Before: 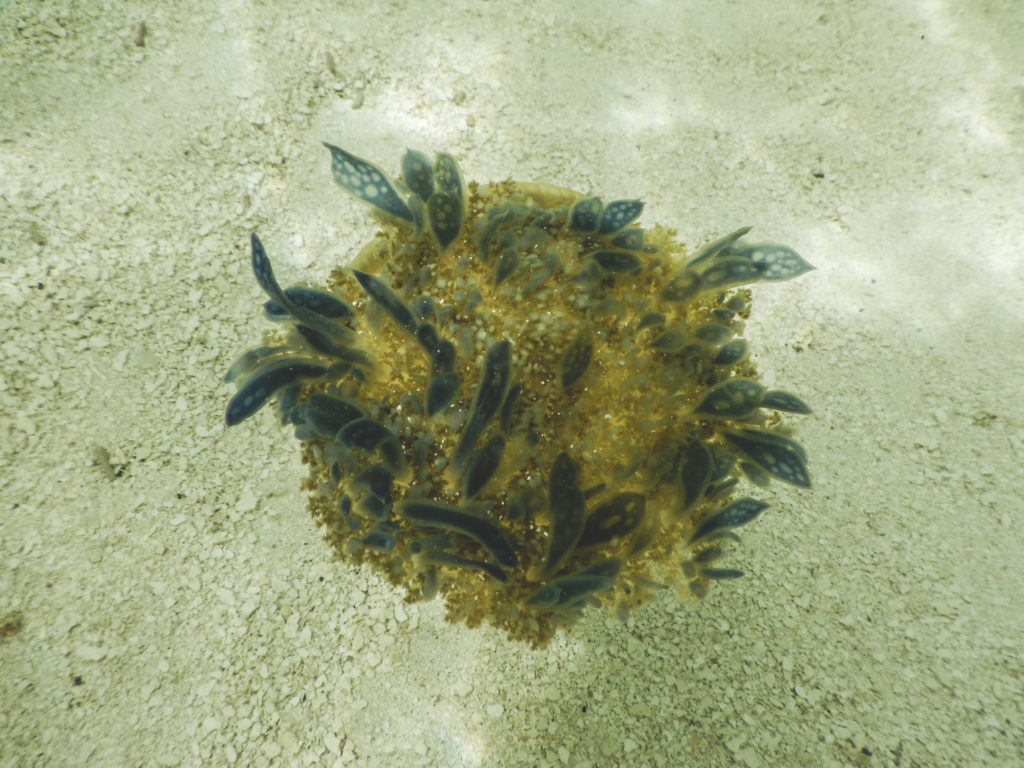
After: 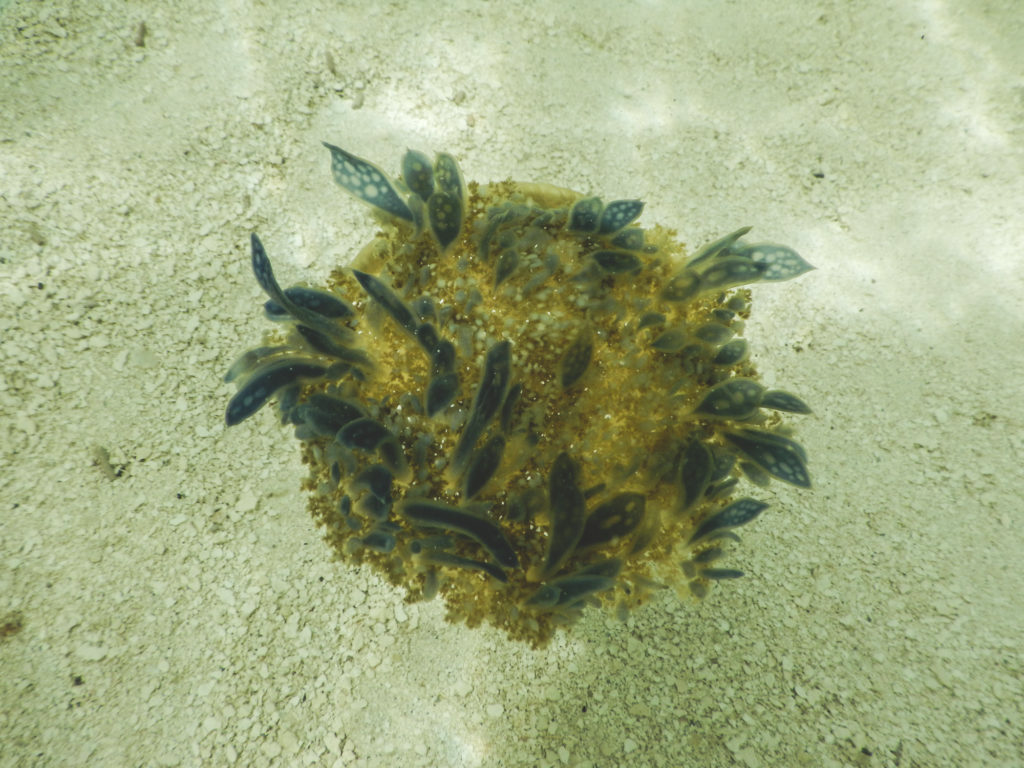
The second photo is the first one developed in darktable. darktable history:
color correction: highlights a* -2.47, highlights b* 2.37
